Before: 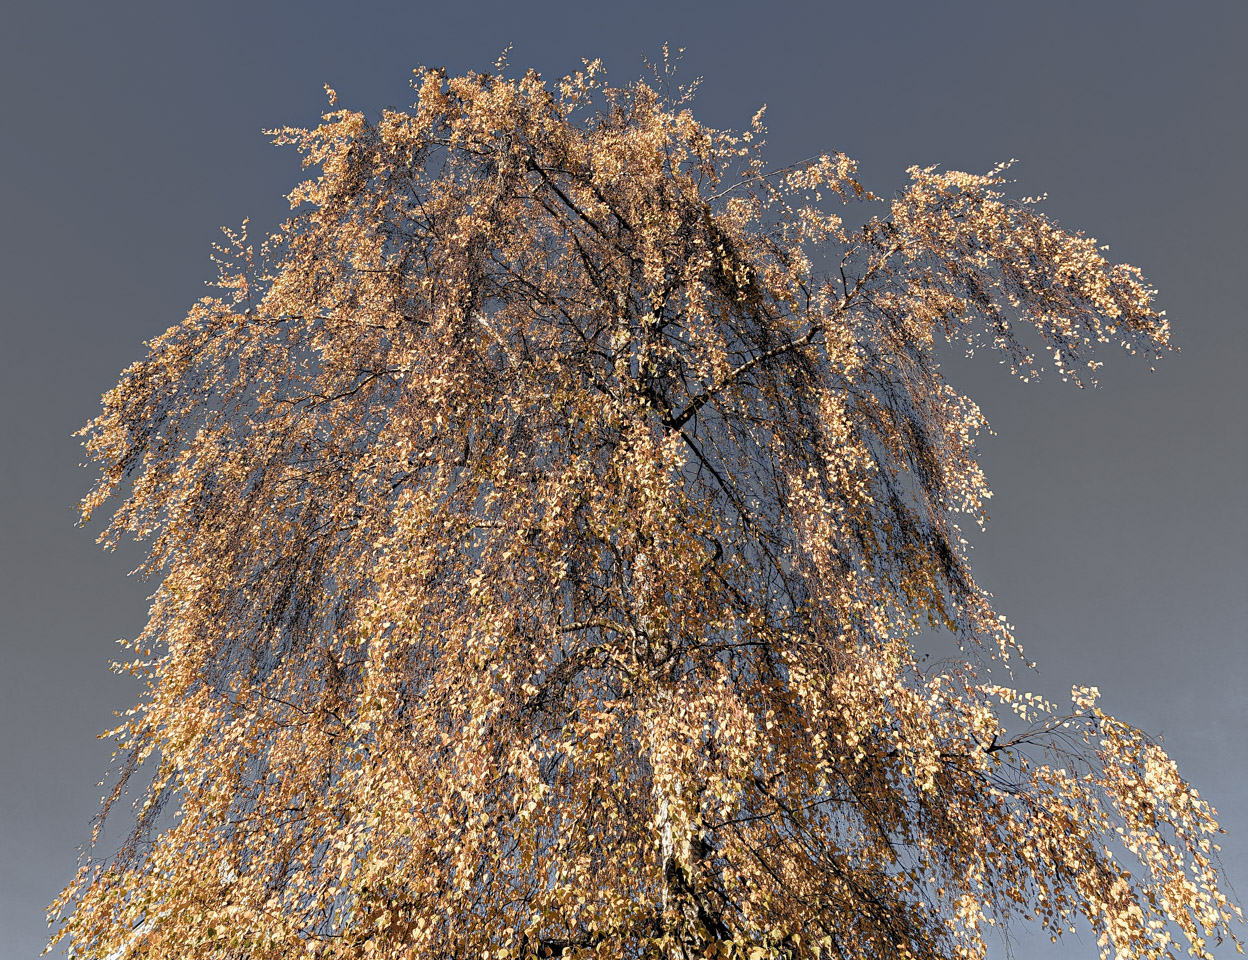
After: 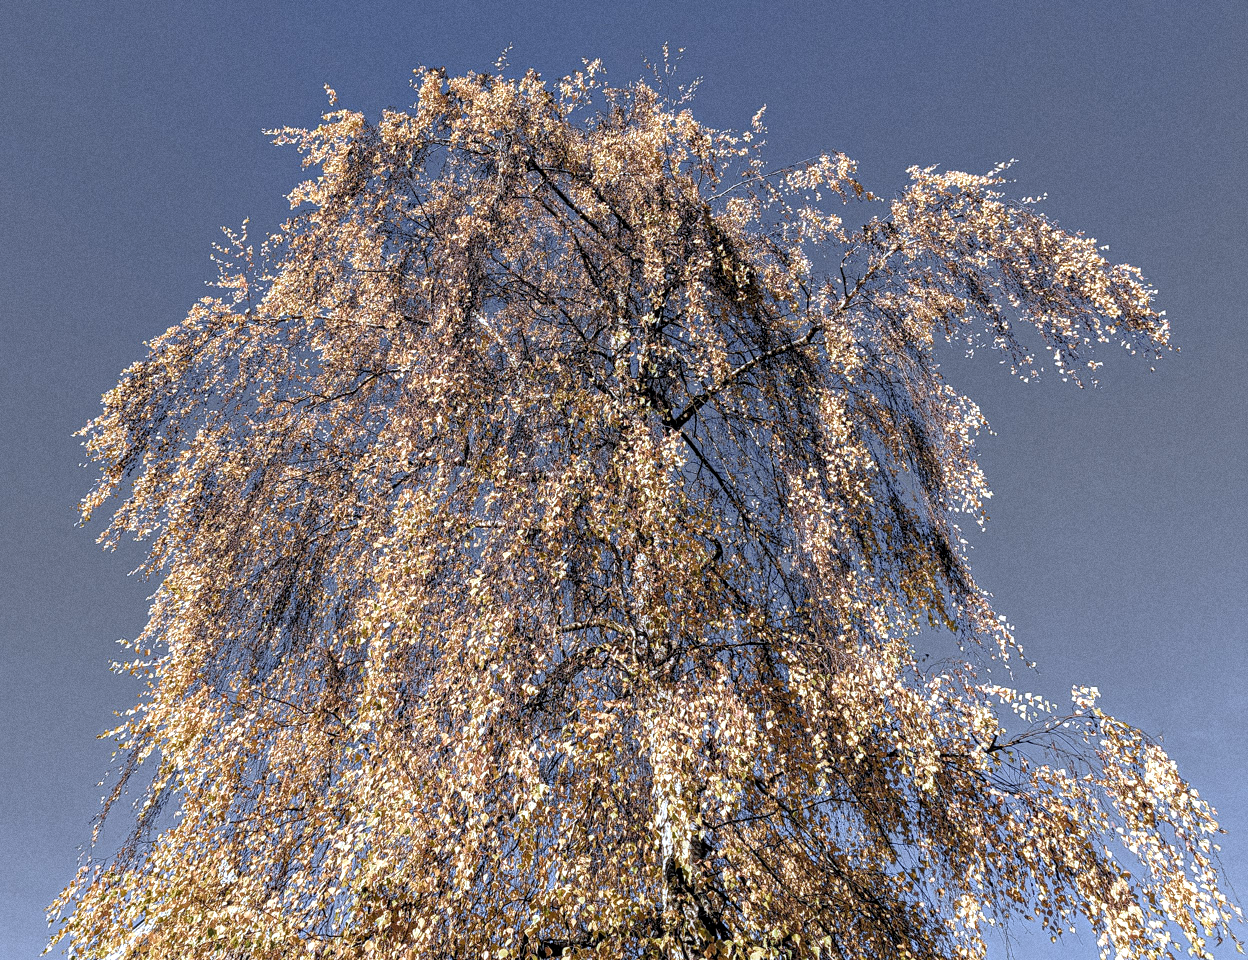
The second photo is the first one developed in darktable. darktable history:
exposure: exposure 0.207 EV, compensate highlight preservation false
white balance: red 0.948, green 1.02, blue 1.176
local contrast: detail 130%
grain: coarseness 0.47 ISO
